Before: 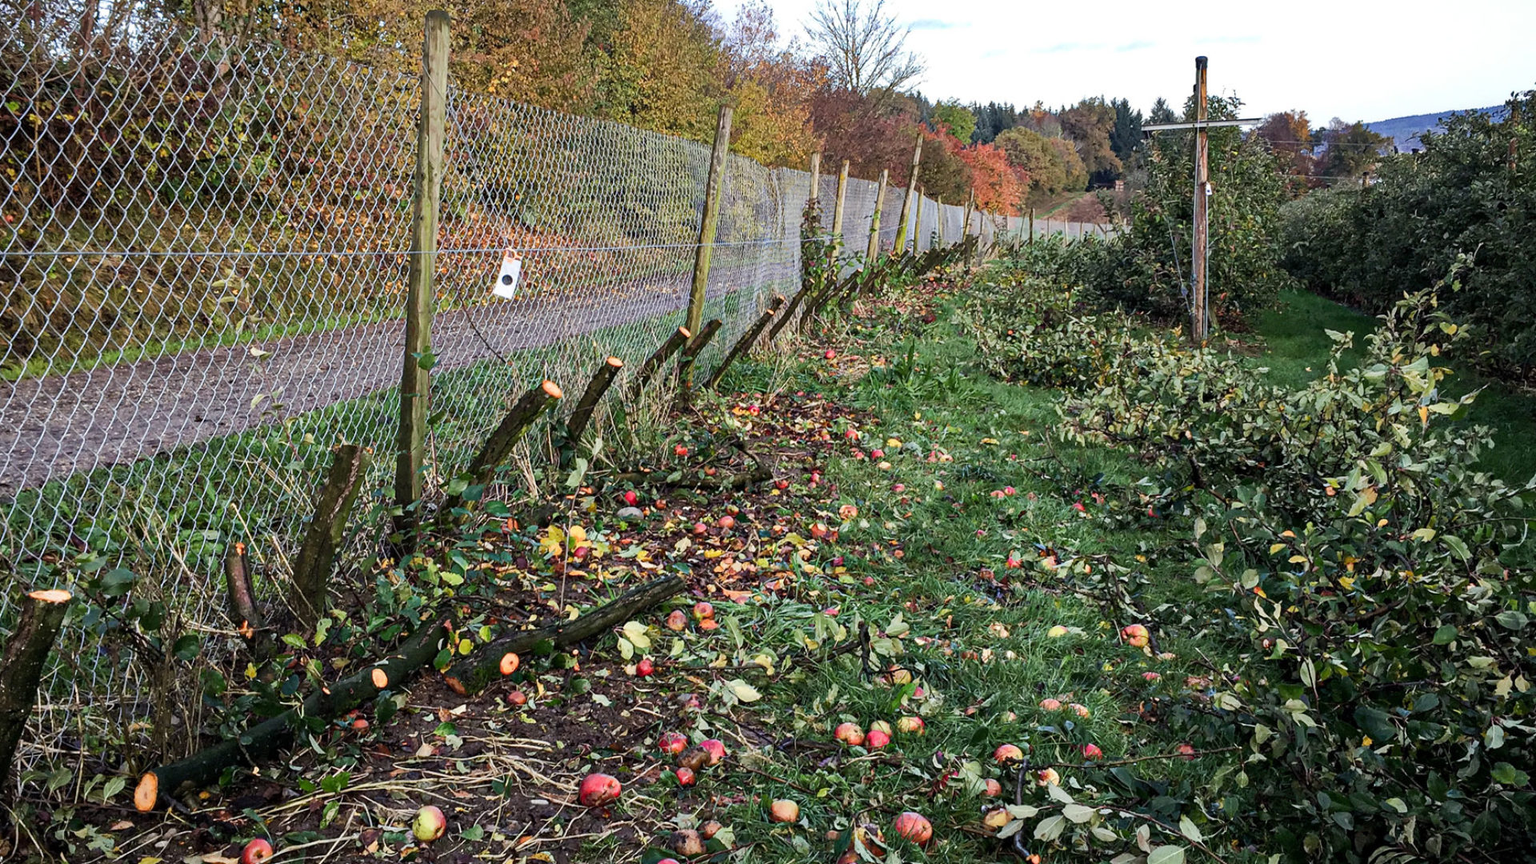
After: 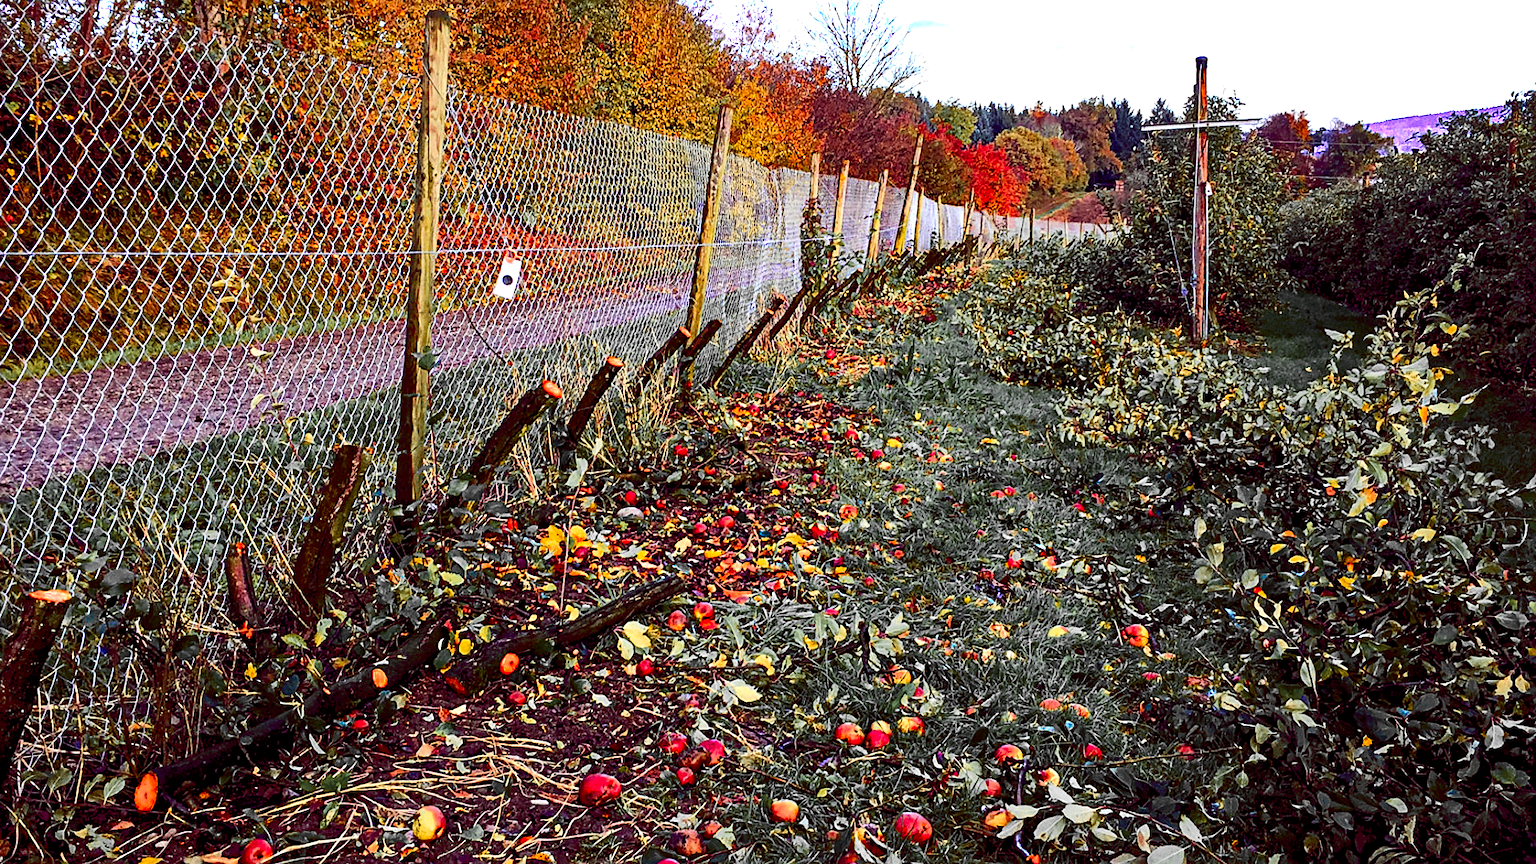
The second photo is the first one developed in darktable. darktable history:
color balance rgb: power › luminance -14.907%, global offset › chroma 0.28%, global offset › hue 320.09°, perceptual saturation grading › global saturation 30.462%, global vibrance 29.792%
exposure: black level correction 0.003, exposure 0.387 EV, compensate highlight preservation false
shadows and highlights: shadows 61.95, white point adjustment 0.438, highlights -33.95, compress 83.99%, highlights color adjustment 89.75%
tone curve: curves: ch0 [(0, 0) (0.128, 0.068) (0.292, 0.274) (0.46, 0.482) (0.653, 0.717) (0.819, 0.869) (0.998, 0.969)]; ch1 [(0, 0) (0.384, 0.365) (0.463, 0.45) (0.486, 0.486) (0.503, 0.504) (0.517, 0.517) (0.549, 0.572) (0.583, 0.615) (0.672, 0.699) (0.774, 0.817) (1, 1)]; ch2 [(0, 0) (0.374, 0.344) (0.446, 0.443) (0.494, 0.5) (0.527, 0.529) (0.565, 0.591) (0.644, 0.682) (1, 1)], color space Lab, independent channels, preserve colors none
sharpen: on, module defaults
color zones: curves: ch0 [(0, 0.363) (0.128, 0.373) (0.25, 0.5) (0.402, 0.407) (0.521, 0.525) (0.63, 0.559) (0.729, 0.662) (0.867, 0.471)]; ch1 [(0, 0.515) (0.136, 0.618) (0.25, 0.5) (0.378, 0) (0.516, 0) (0.622, 0.593) (0.737, 0.819) (0.87, 0.593)]; ch2 [(0, 0.529) (0.128, 0.471) (0.282, 0.451) (0.386, 0.662) (0.516, 0.525) (0.633, 0.554) (0.75, 0.62) (0.875, 0.441)]
